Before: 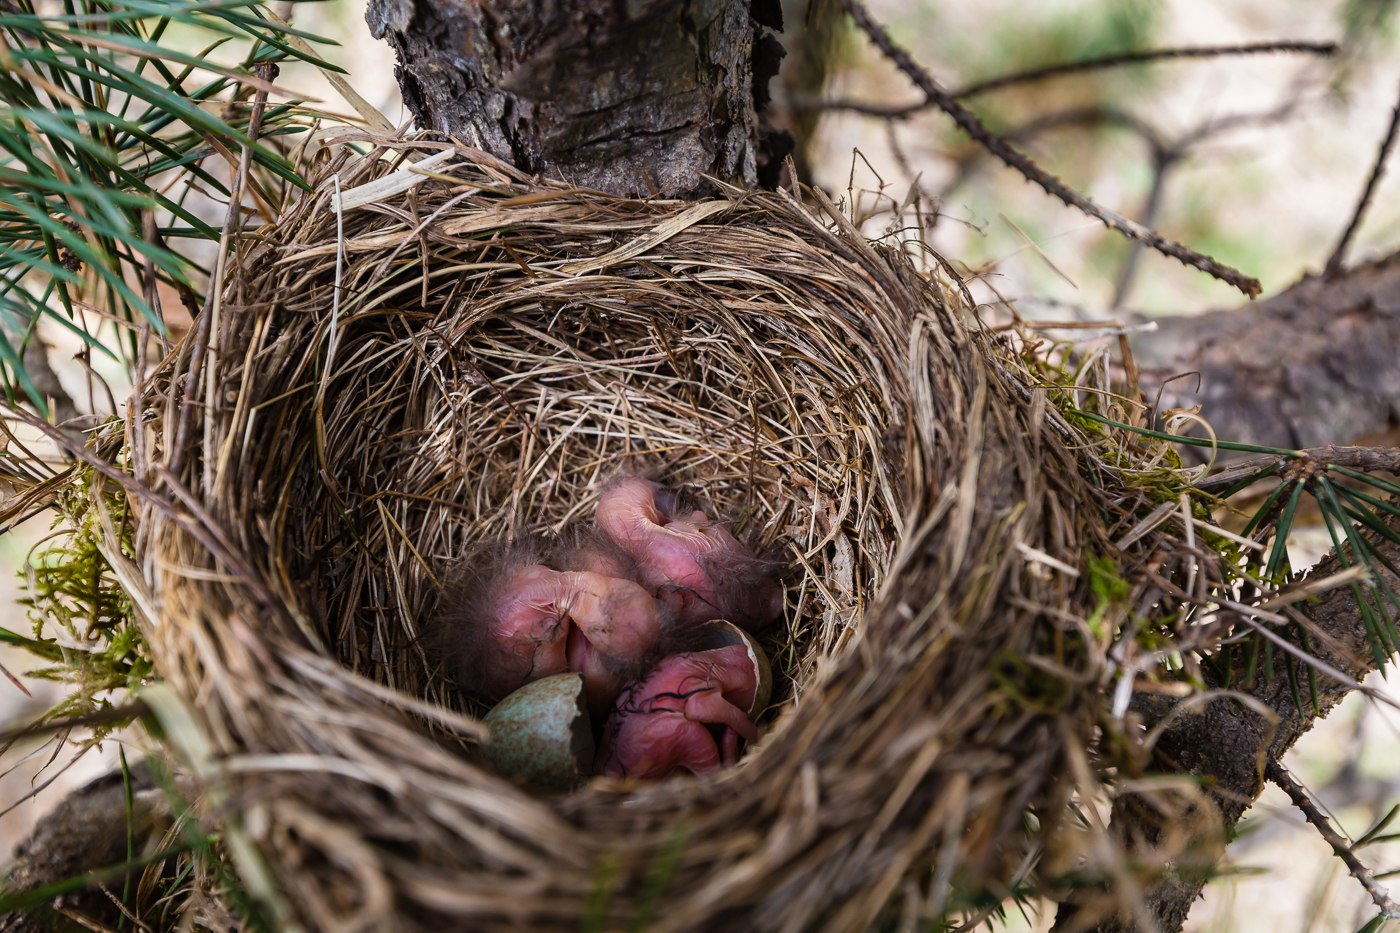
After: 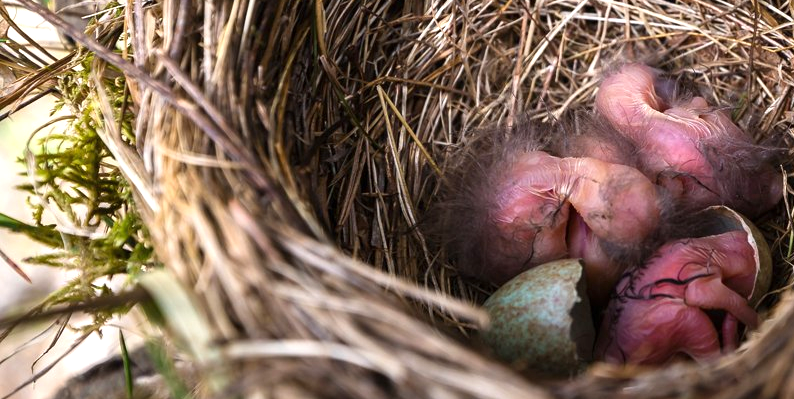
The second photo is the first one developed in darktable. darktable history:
exposure: exposure 0.696 EV, compensate highlight preservation false
crop: top 44.393%, right 43.282%, bottom 12.755%
